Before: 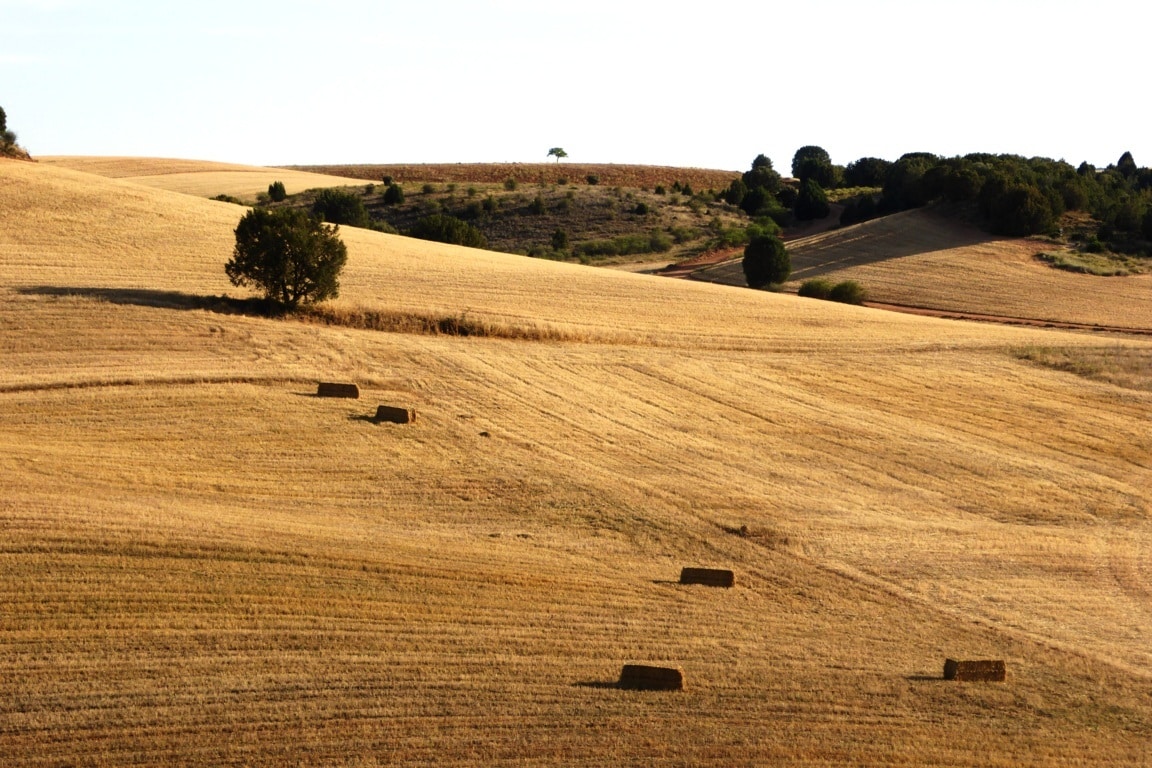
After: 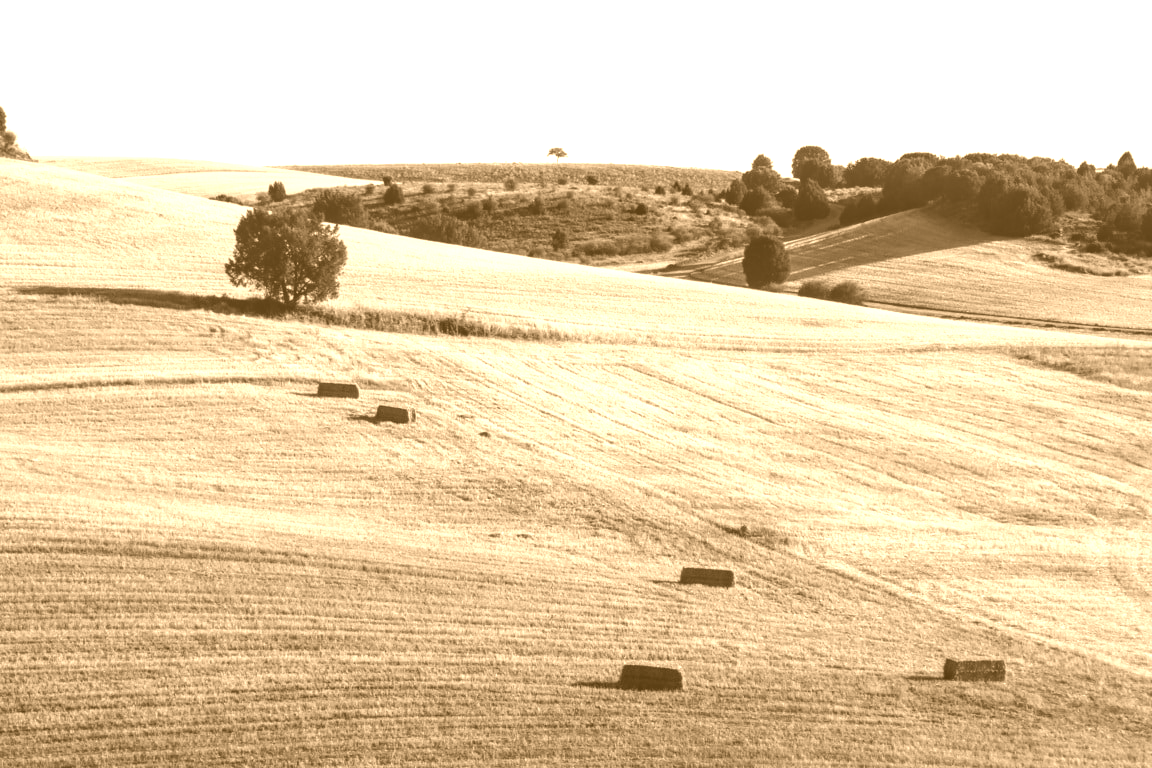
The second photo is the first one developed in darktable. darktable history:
local contrast: on, module defaults
colorize: hue 28.8°, source mix 100%
